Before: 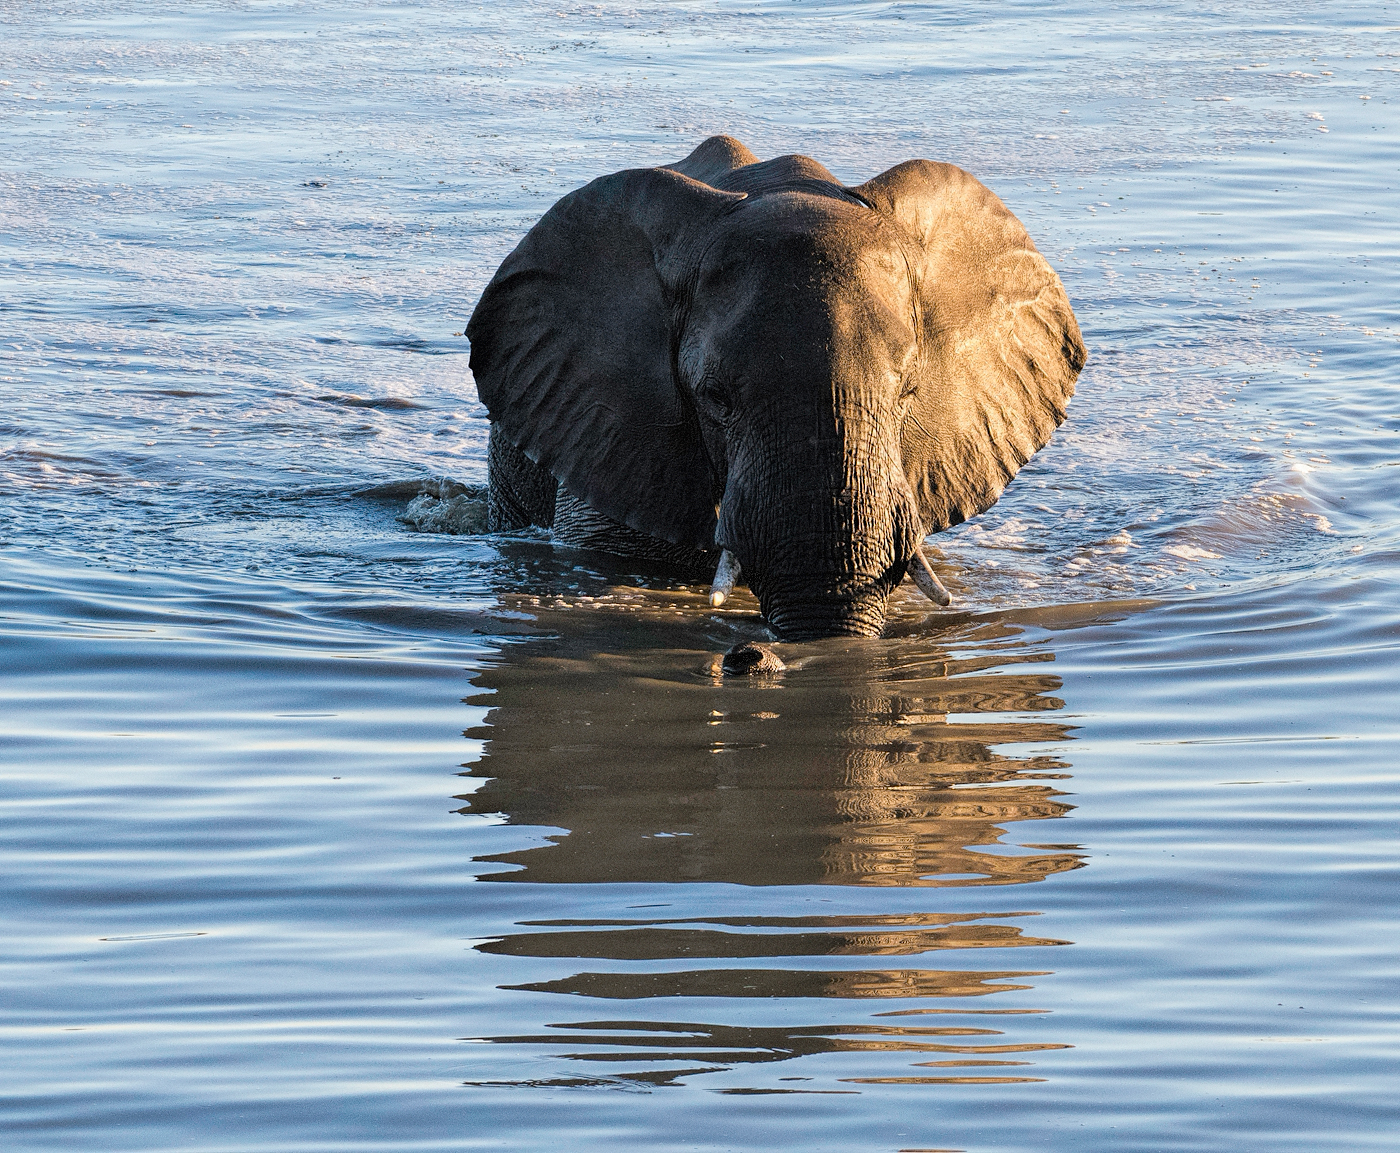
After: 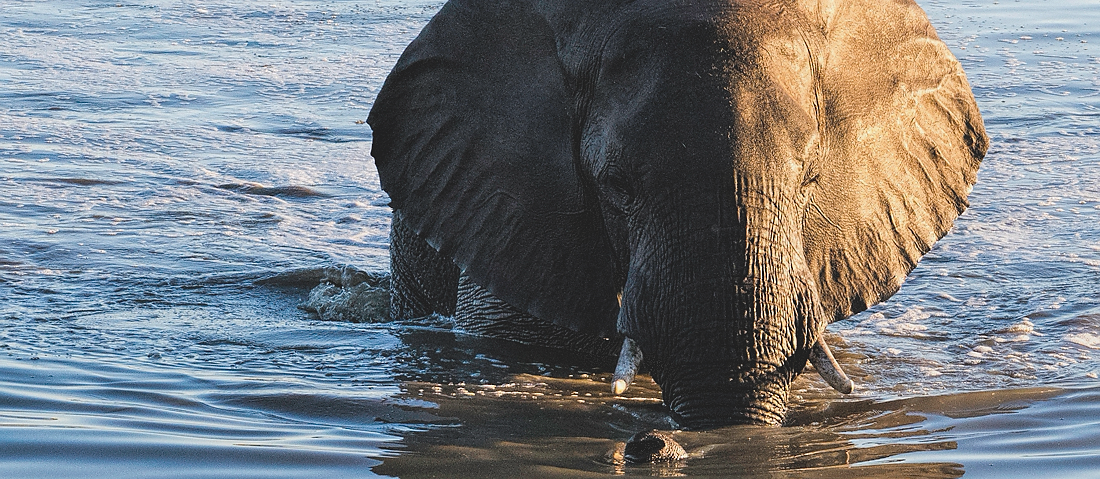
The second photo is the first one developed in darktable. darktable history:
exposure: black level correction -0.015, exposure -0.125 EV, compensate highlight preservation false
crop: left 7.036%, top 18.398%, right 14.379%, bottom 40.043%
sharpen: radius 1, threshold 1
